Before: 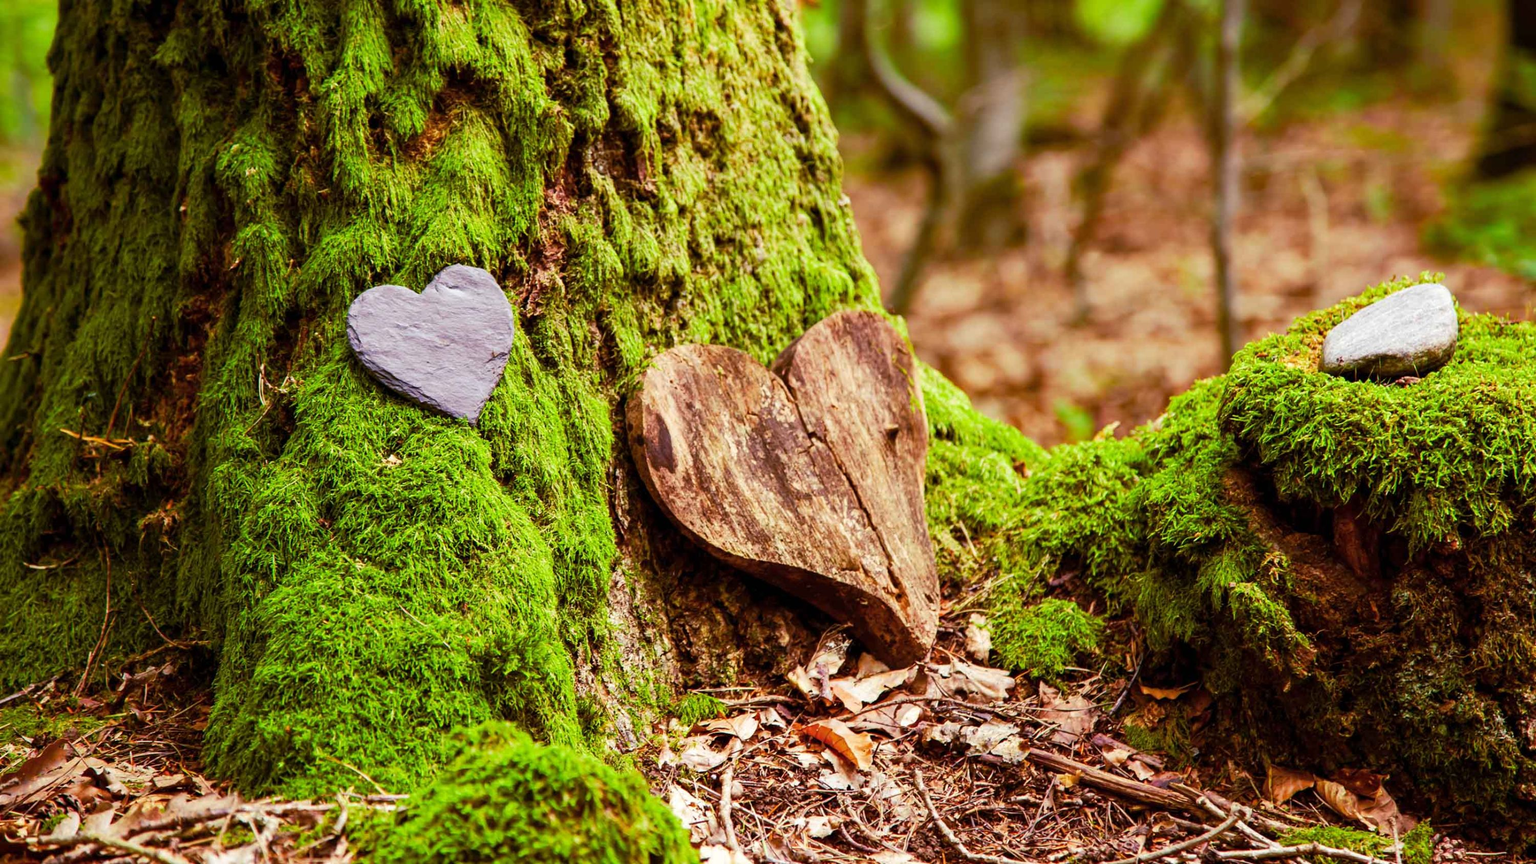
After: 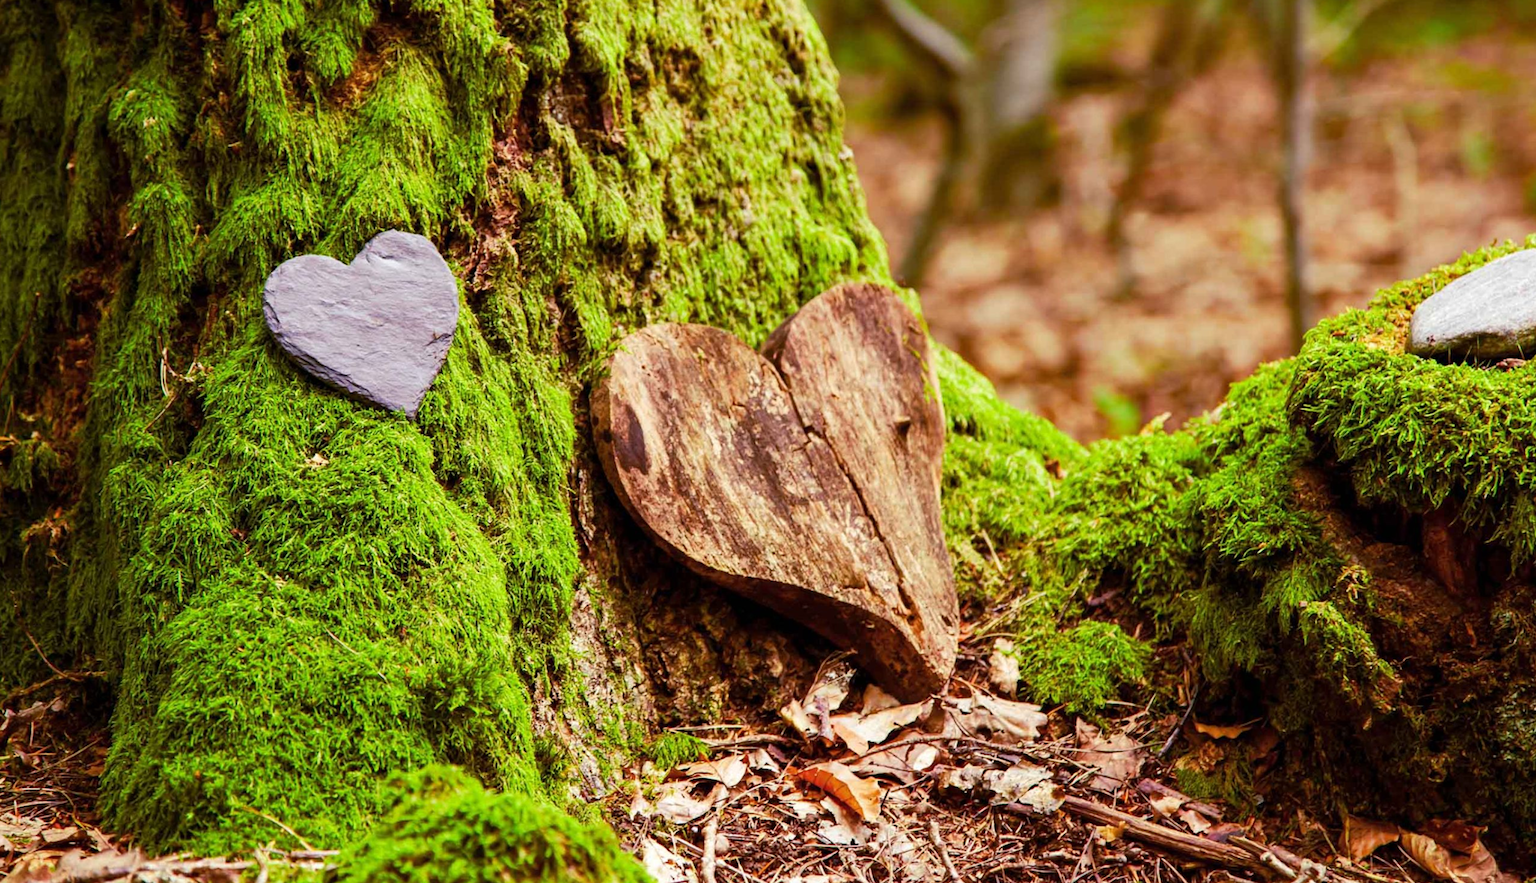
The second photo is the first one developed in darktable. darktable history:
crop and rotate: angle -1.96°, left 3.097%, top 4.154%, right 1.586%, bottom 0.529%
rotate and perspective: rotation -2.12°, lens shift (vertical) 0.009, lens shift (horizontal) -0.008, automatic cropping original format, crop left 0.036, crop right 0.964, crop top 0.05, crop bottom 0.959
